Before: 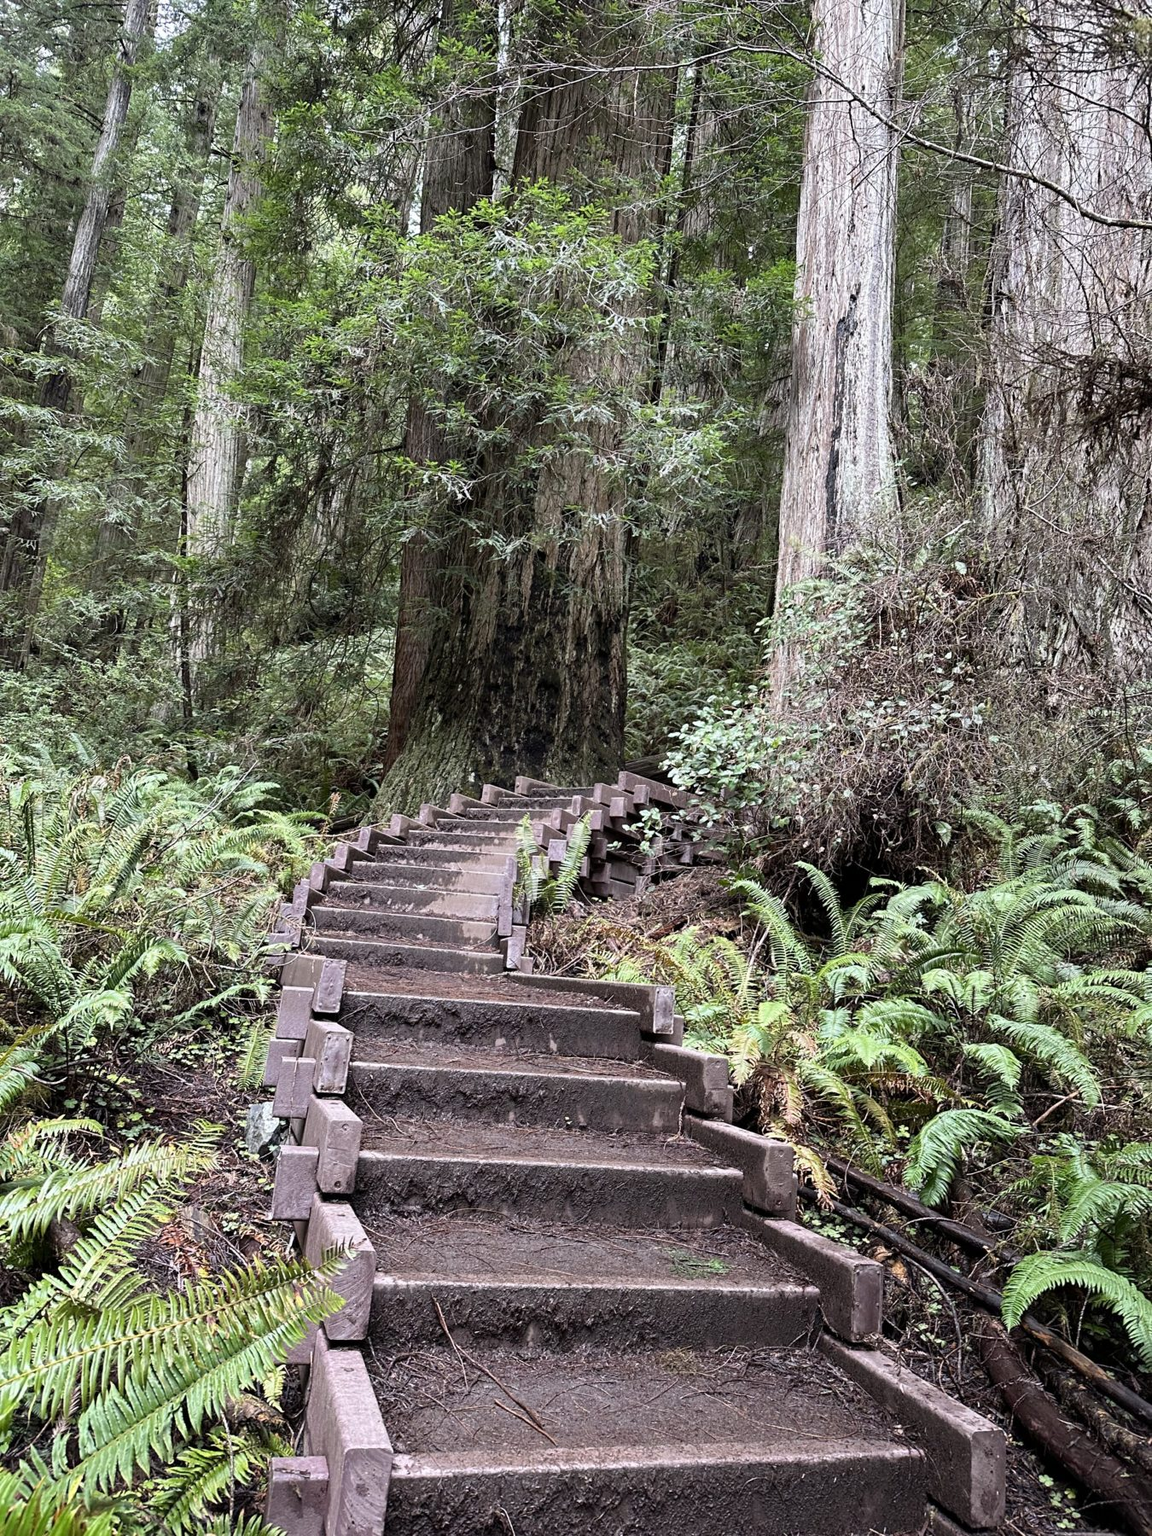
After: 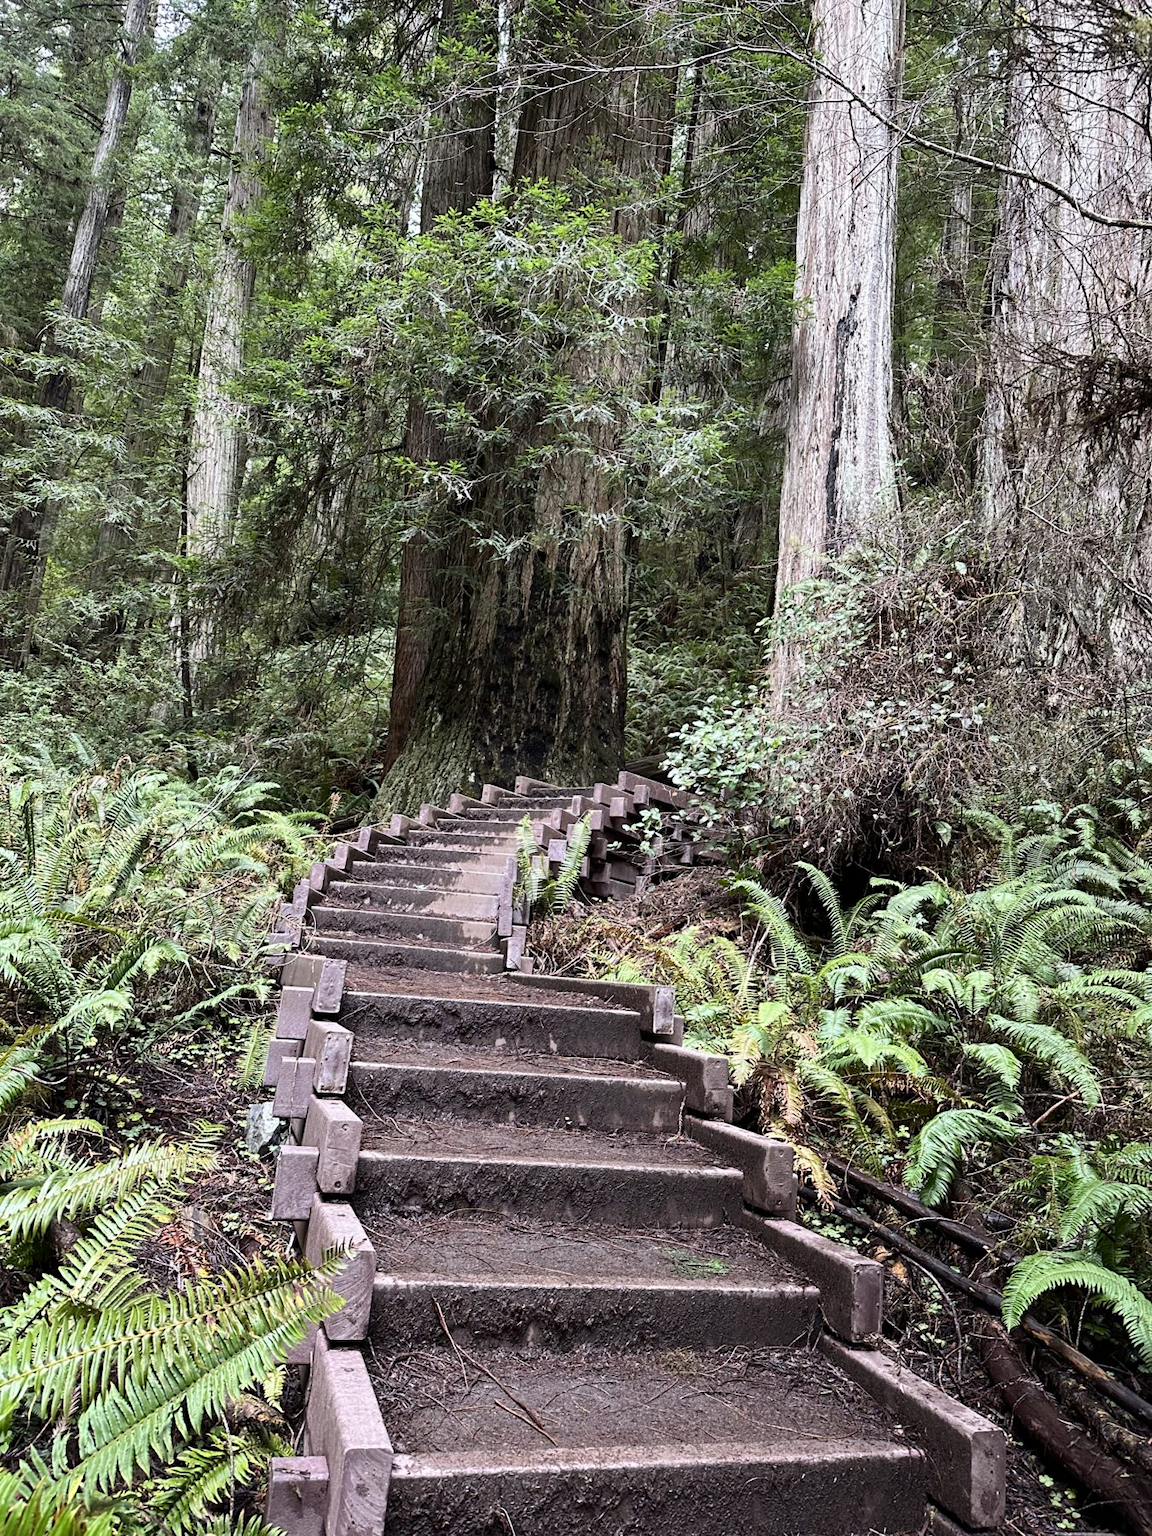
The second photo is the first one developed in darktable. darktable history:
contrast brightness saturation: contrast 0.14
color balance rgb: global vibrance 10%
